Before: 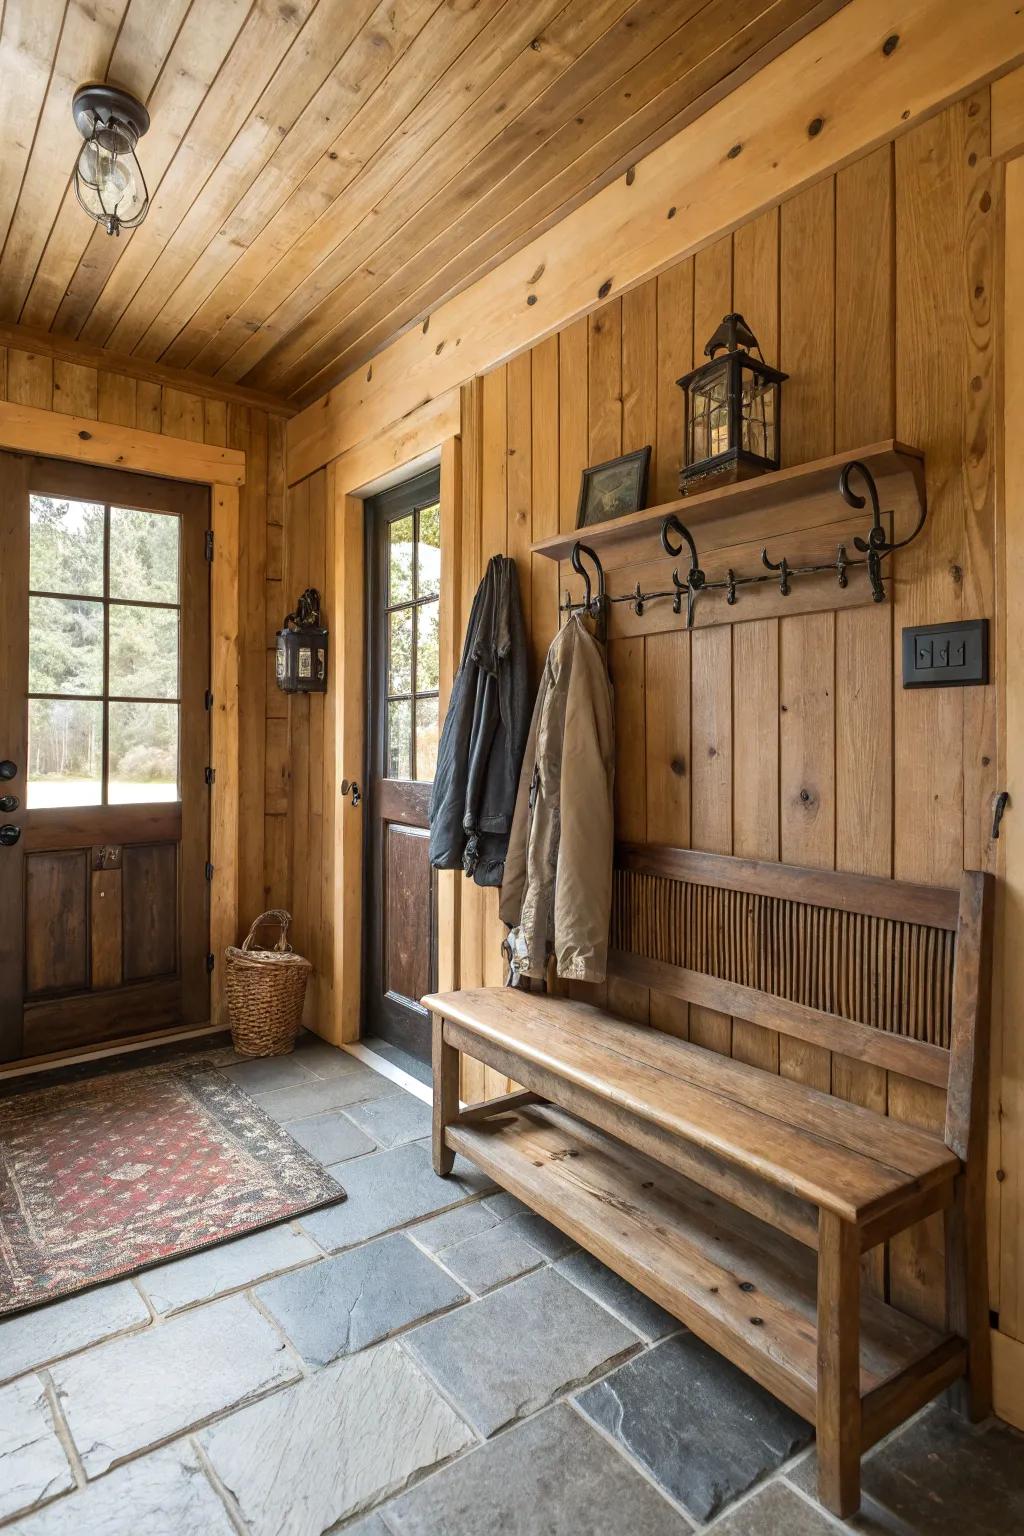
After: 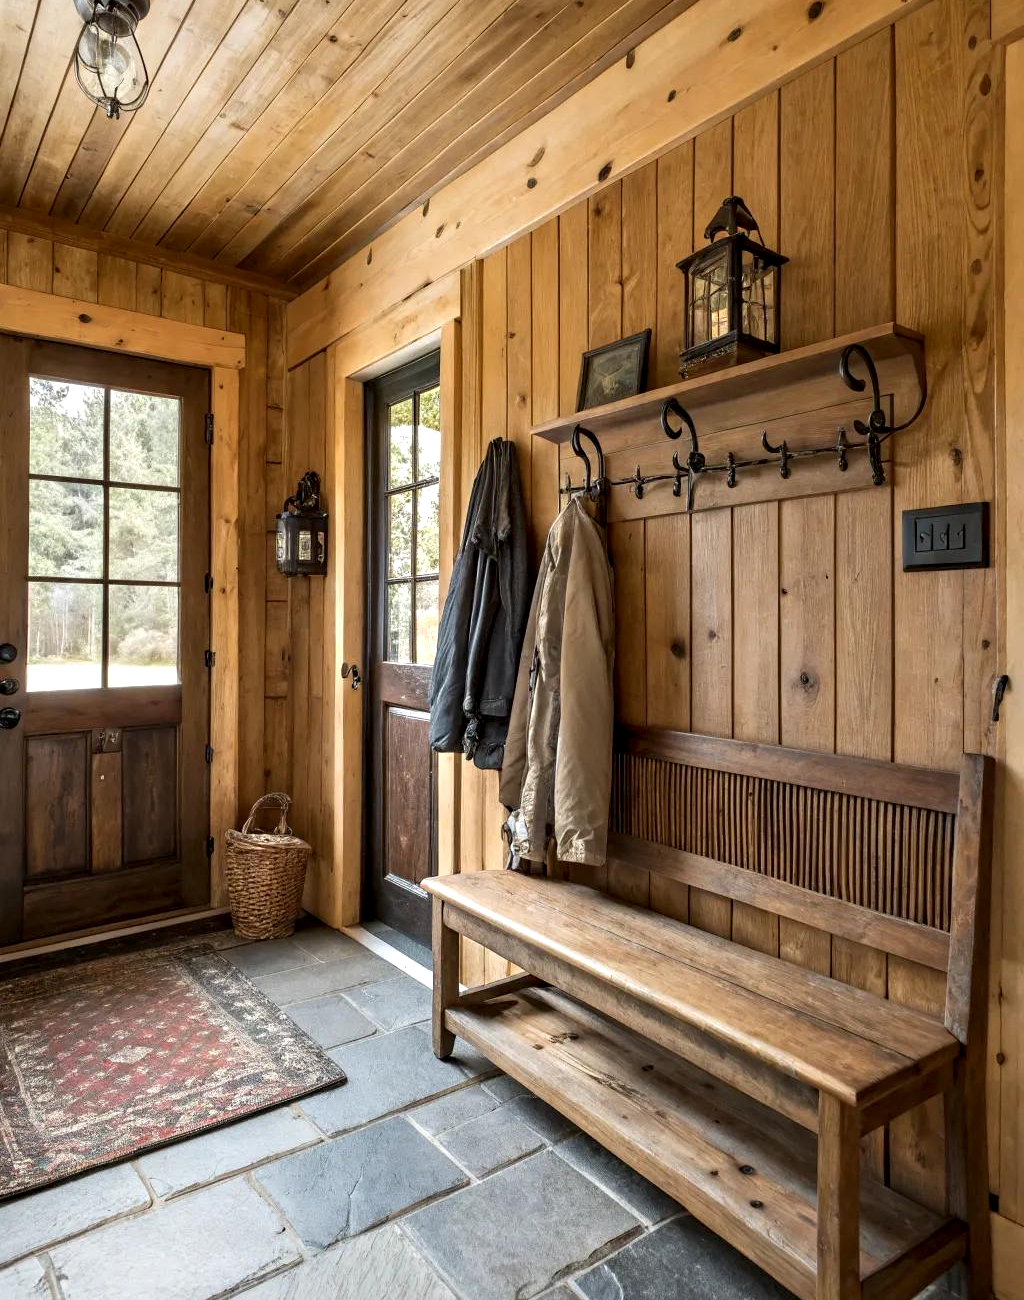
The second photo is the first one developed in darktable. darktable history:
crop: top 7.622%, bottom 7.715%
contrast equalizer: octaves 7, y [[0.546, 0.552, 0.554, 0.554, 0.552, 0.546], [0.5 ×6], [0.5 ×6], [0 ×6], [0 ×6]]
